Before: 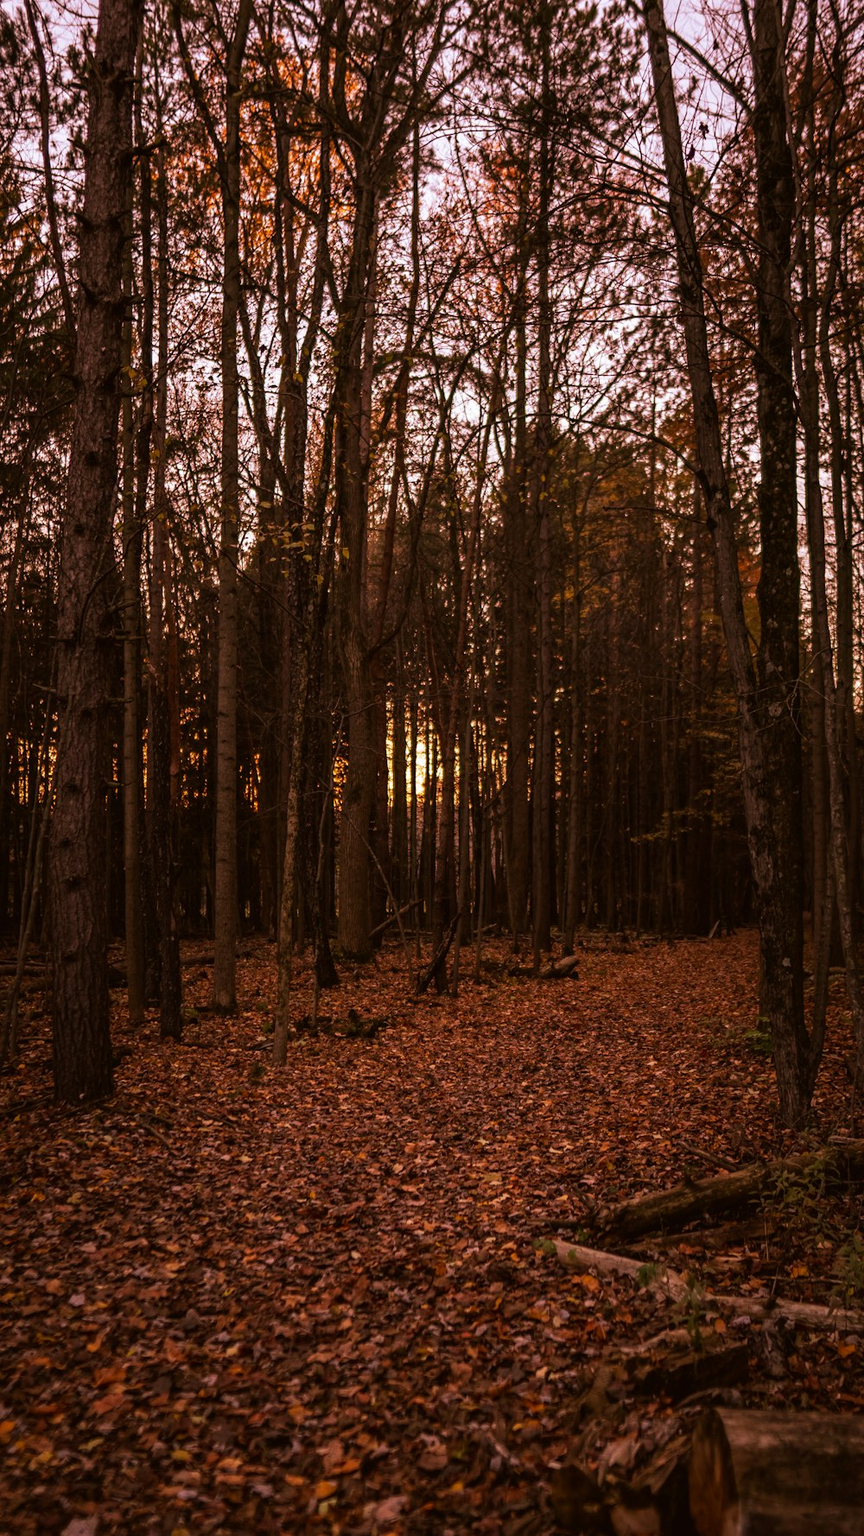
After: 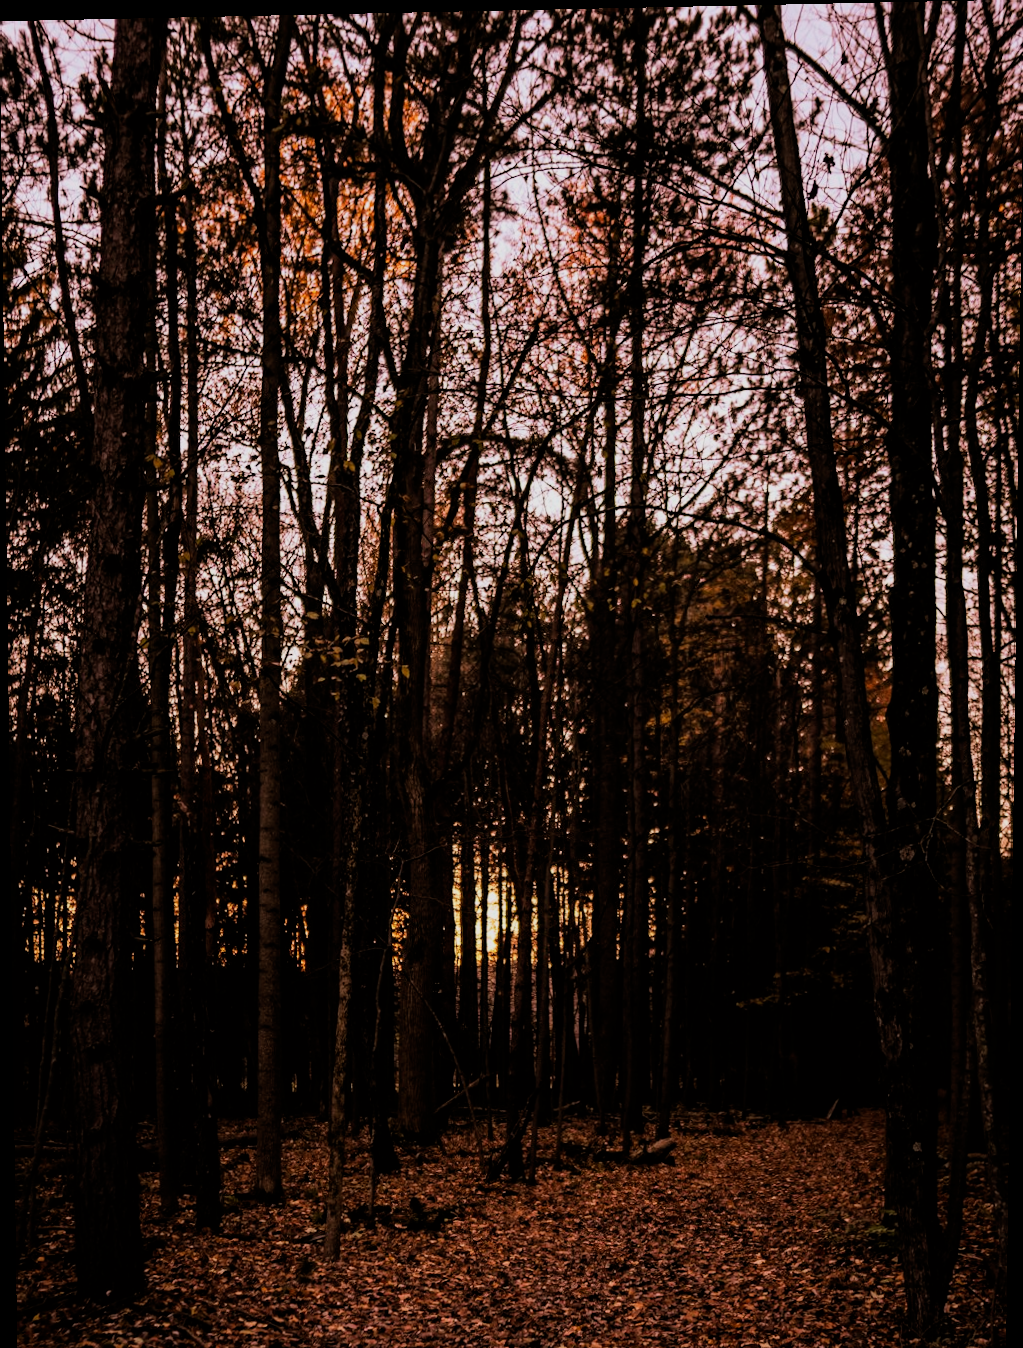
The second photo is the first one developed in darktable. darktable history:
filmic rgb: black relative exposure -5 EV, hardness 2.88, contrast 1.3
rotate and perspective: lens shift (vertical) 0.048, lens shift (horizontal) -0.024, automatic cropping off
crop: bottom 24.967%
